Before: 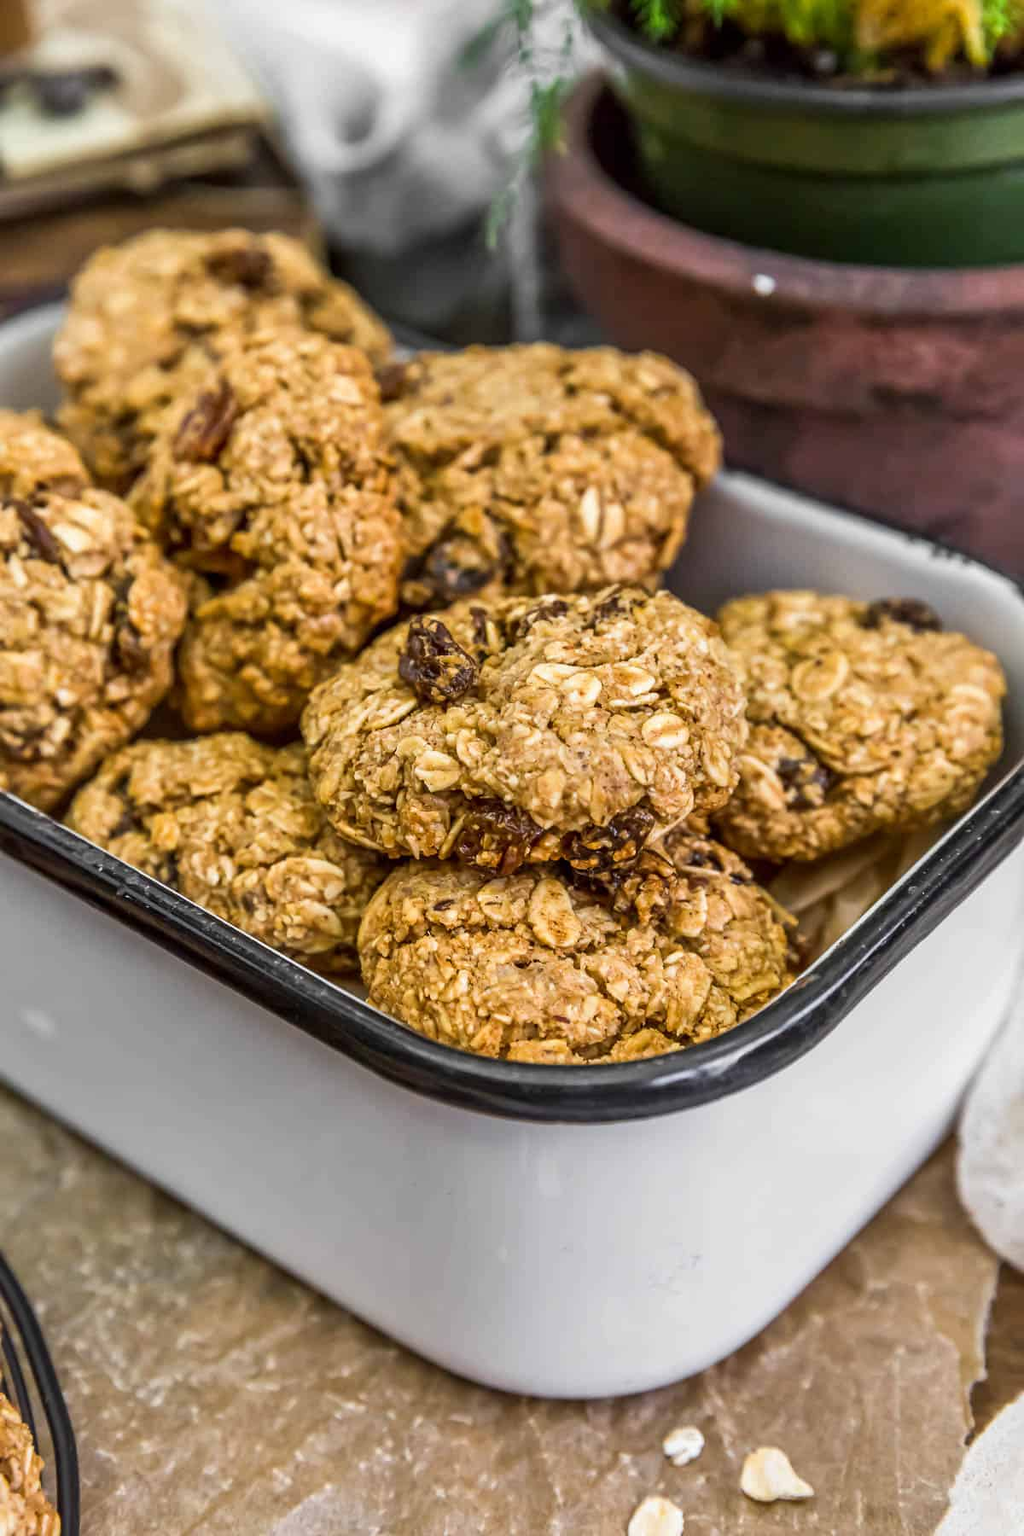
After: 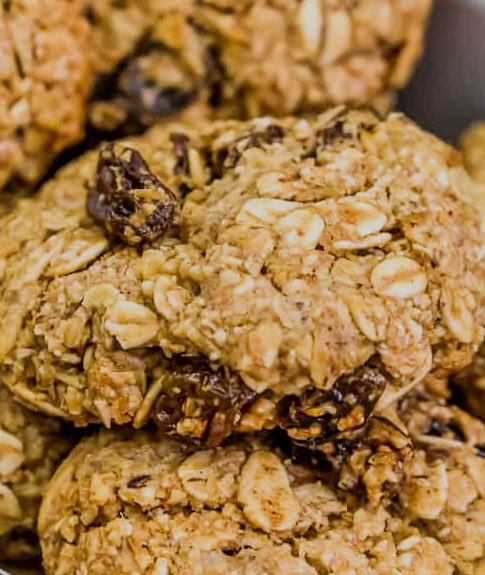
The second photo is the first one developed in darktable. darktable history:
filmic rgb: black relative exposure -7.65 EV, white relative exposure 4.56 EV, hardness 3.61
crop: left 31.751%, top 32.172%, right 27.8%, bottom 35.83%
